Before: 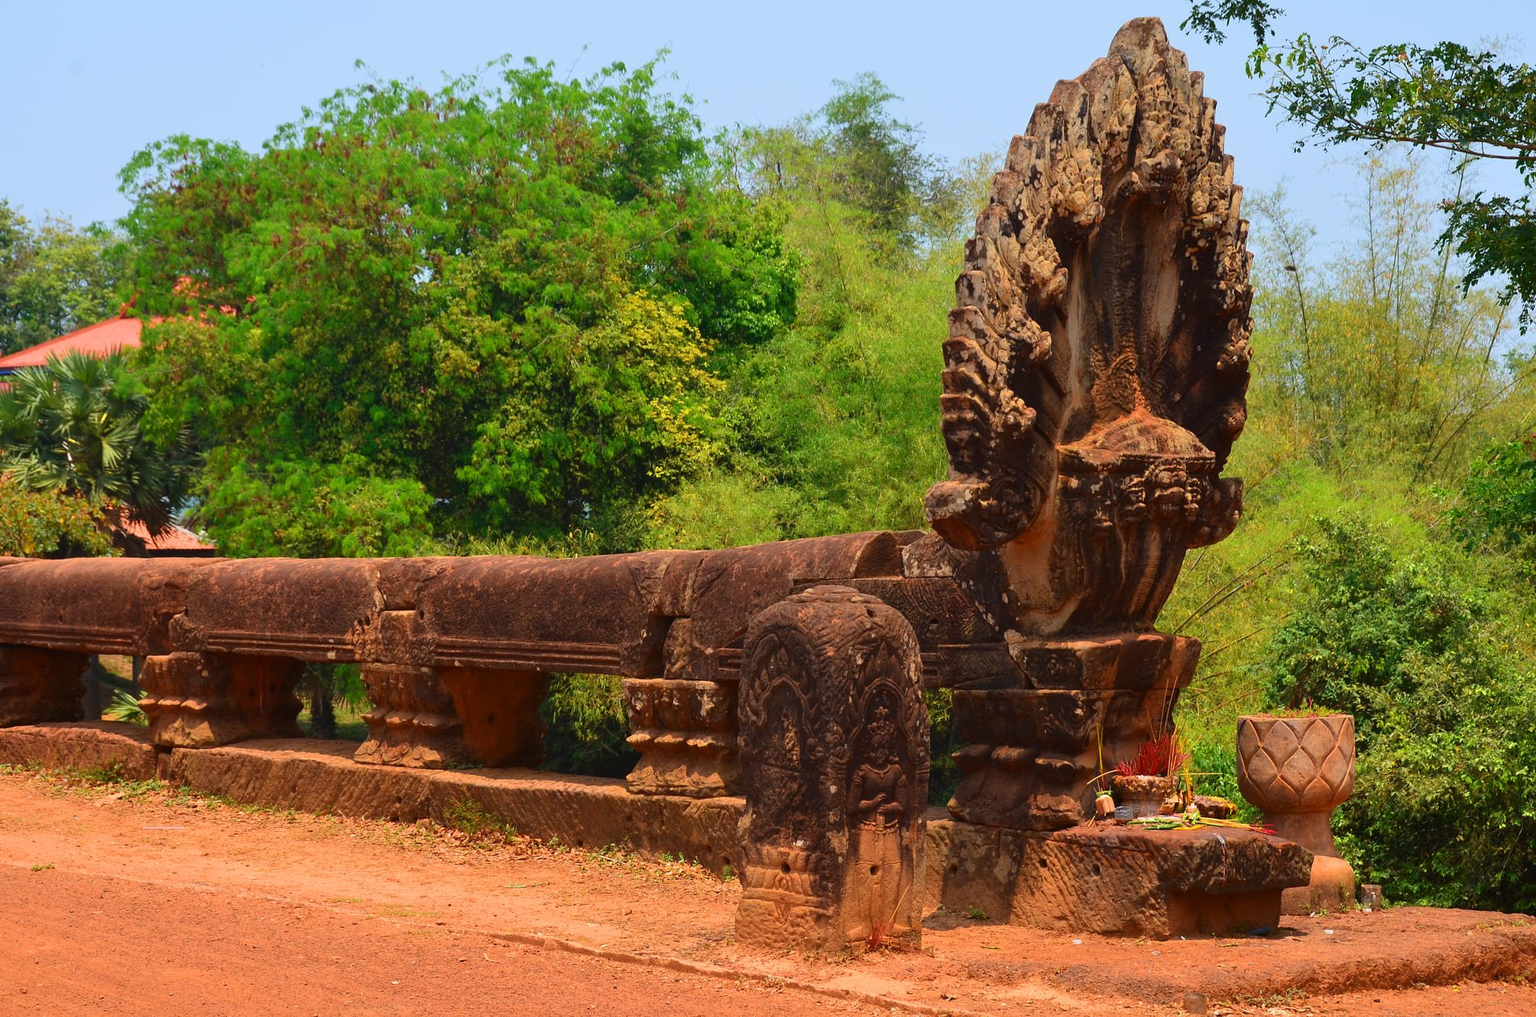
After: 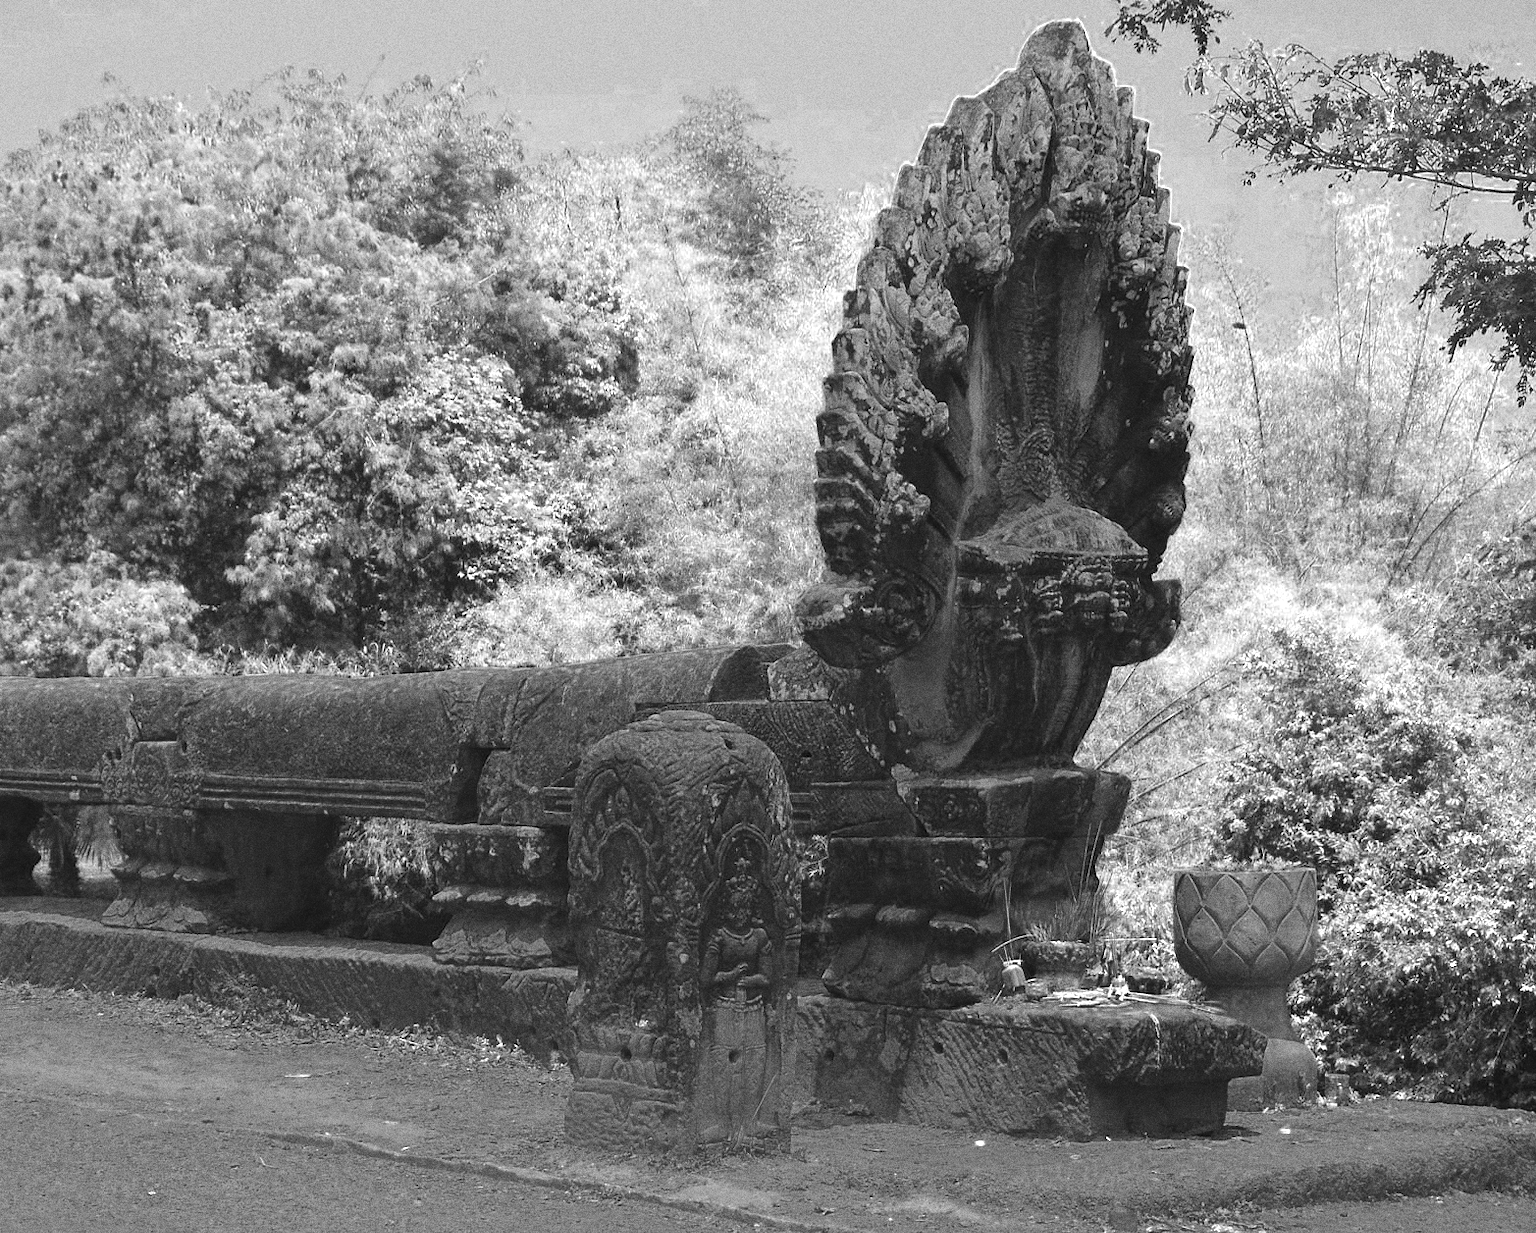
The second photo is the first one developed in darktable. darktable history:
exposure: black level correction 0, exposure 1.1 EV, compensate exposure bias true, compensate highlight preservation false
color zones: curves: ch0 [(0.002, 0.589) (0.107, 0.484) (0.146, 0.249) (0.217, 0.352) (0.309, 0.525) (0.39, 0.404) (0.455, 0.169) (0.597, 0.055) (0.724, 0.212) (0.775, 0.691) (0.869, 0.571) (1, 0.587)]; ch1 [(0, 0) (0.143, 0) (0.286, 0) (0.429, 0) (0.571, 0) (0.714, 0) (0.857, 0)]
crop: left 17.582%, bottom 0.031%
grain: coarseness 0.09 ISO, strength 40%
